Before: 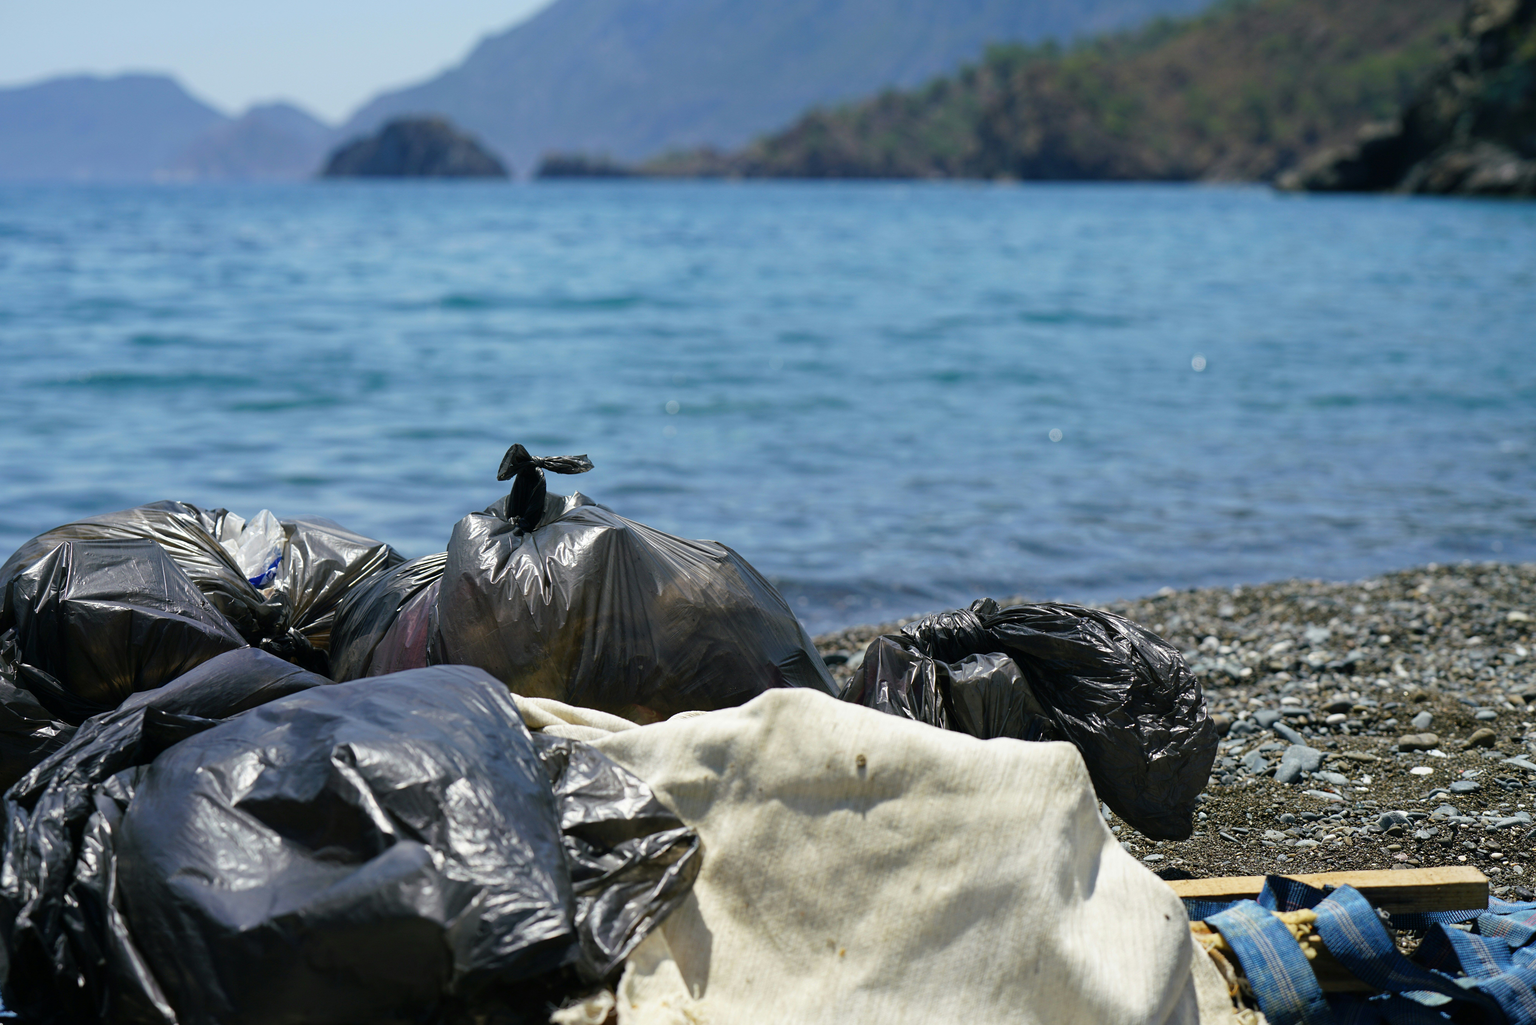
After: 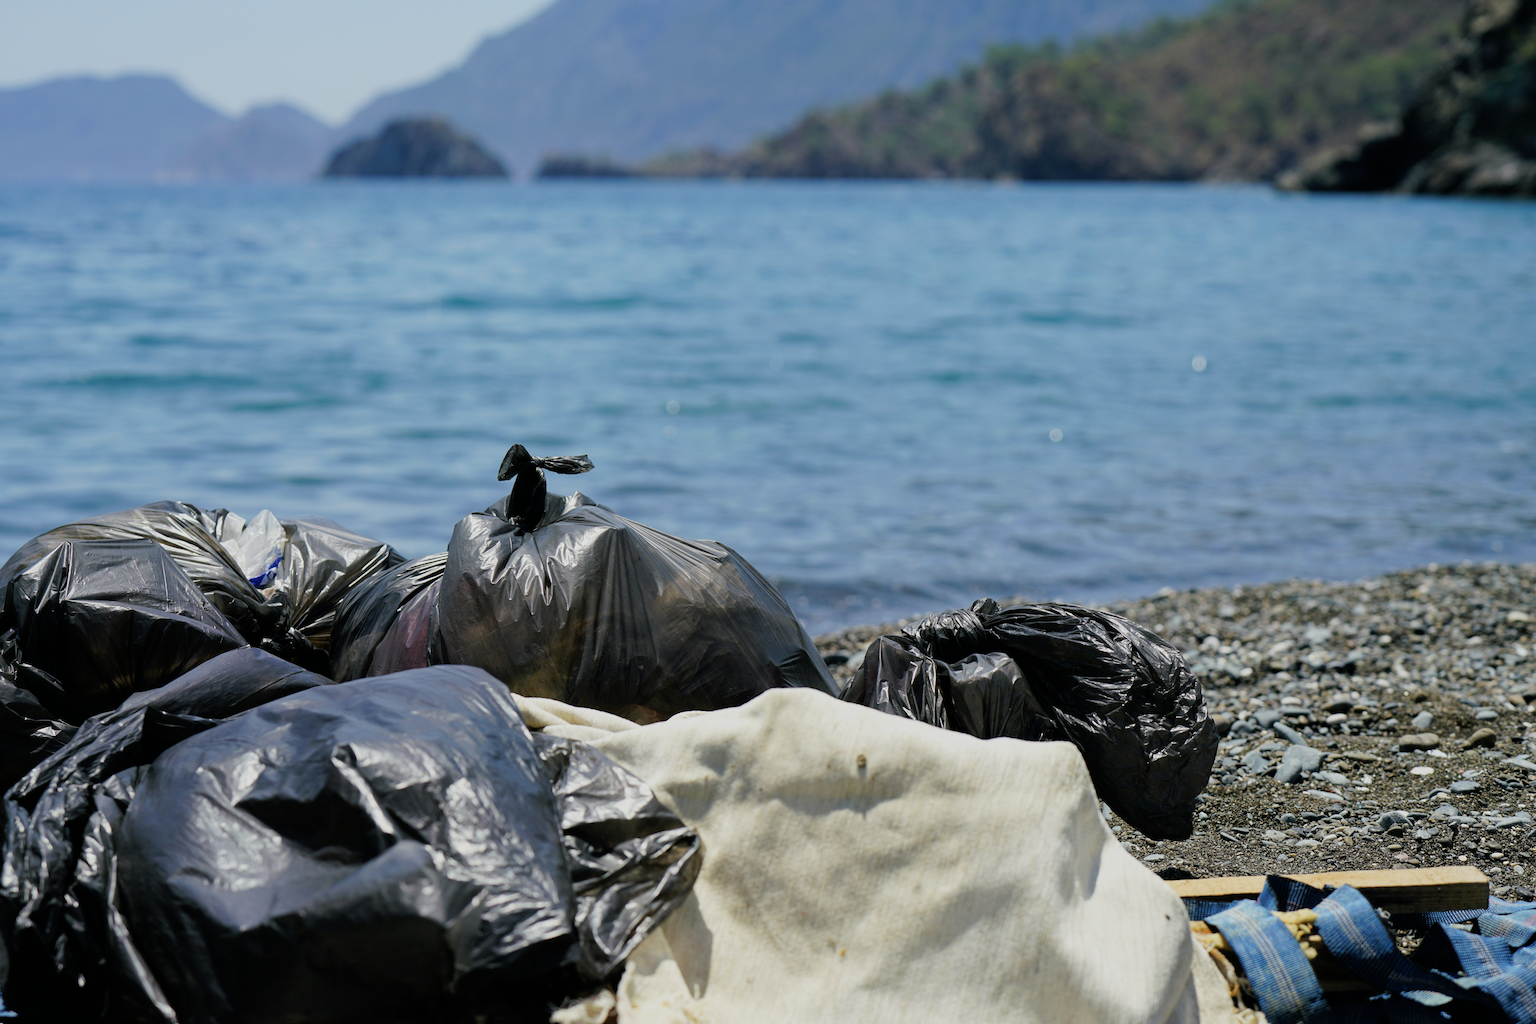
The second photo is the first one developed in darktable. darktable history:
haze removal: strength -0.05
filmic rgb: hardness 4.17
exposure: exposure 0.131 EV, compensate highlight preservation false
